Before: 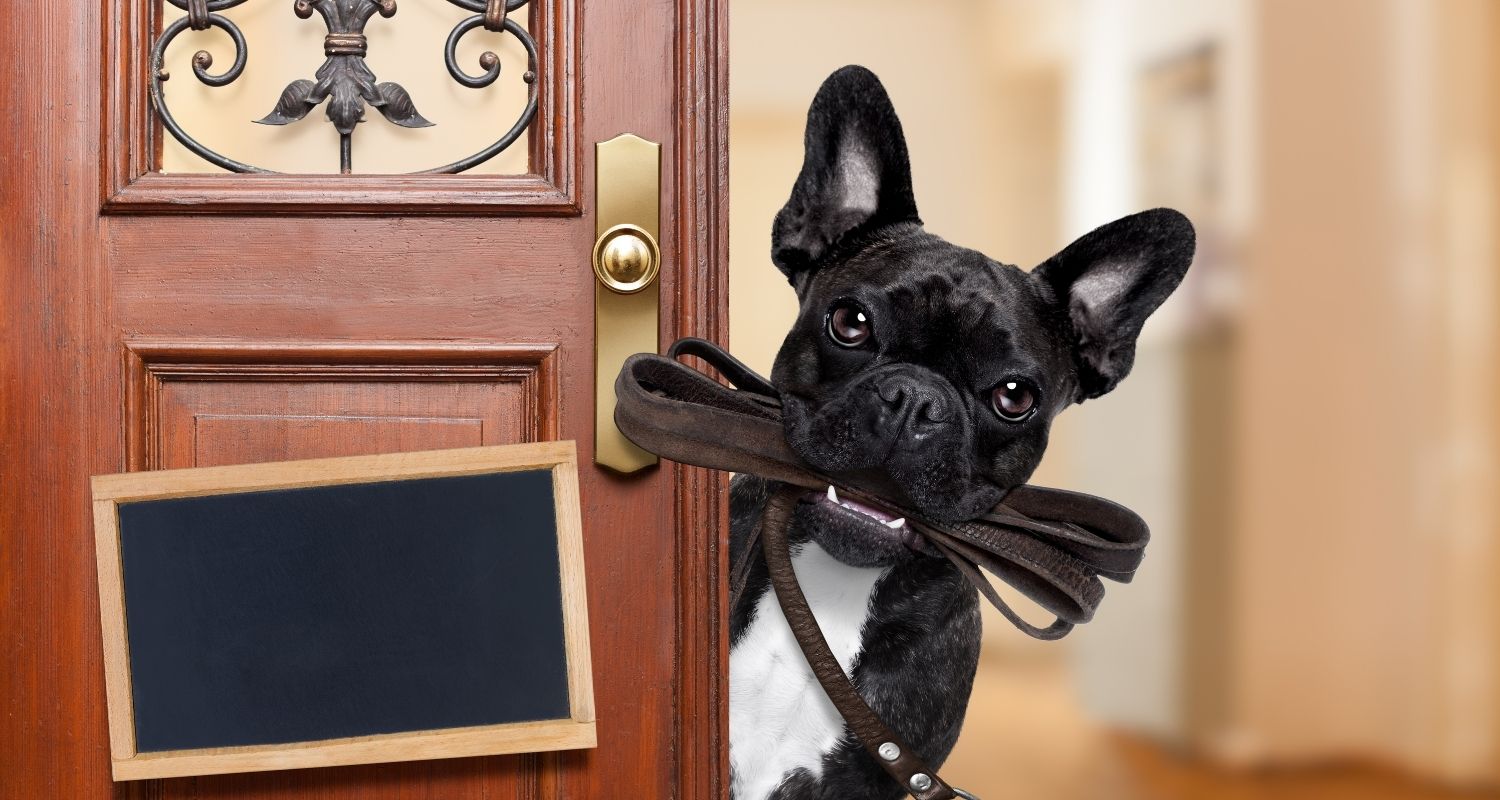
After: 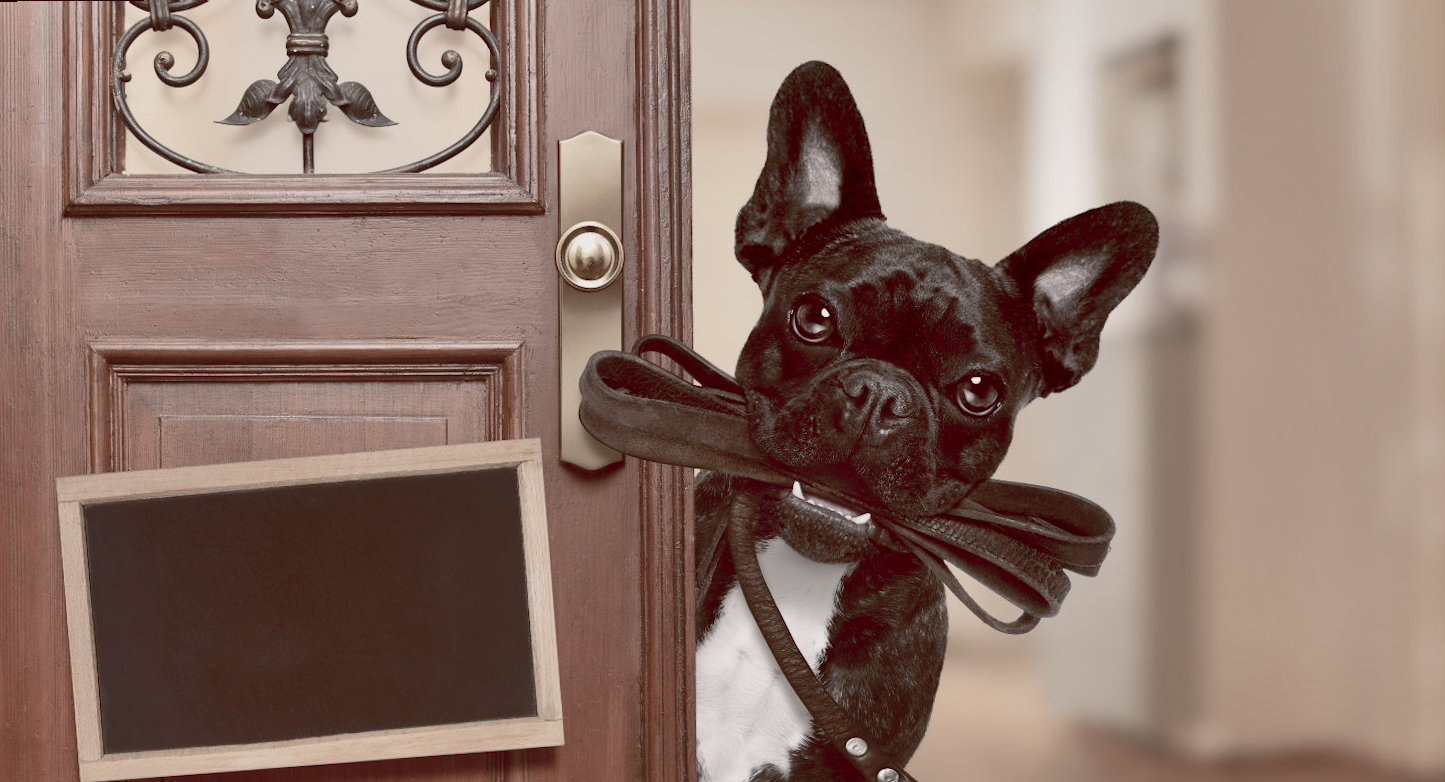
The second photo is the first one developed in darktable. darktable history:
shadows and highlights: shadows 43.71, white point adjustment -1.46, soften with gaussian
rotate and perspective: rotation -0.45°, automatic cropping original format, crop left 0.008, crop right 0.992, crop top 0.012, crop bottom 0.988
color balance rgb: shadows lift › luminance 1%, shadows lift › chroma 0.2%, shadows lift › hue 20°, power › luminance 1%, power › chroma 0.4%, power › hue 34°, highlights gain › luminance 0.8%, highlights gain › chroma 0.4%, highlights gain › hue 44°, global offset › chroma 0.4%, global offset › hue 34°, white fulcrum 0.08 EV, linear chroma grading › shadows -7%, linear chroma grading › highlights -7%, linear chroma grading › global chroma -10%, linear chroma grading › mid-tones -8%, perceptual saturation grading › global saturation -28%, perceptual saturation grading › highlights -20%, perceptual saturation grading › mid-tones -24%, perceptual saturation grading › shadows -24%, perceptual brilliance grading › global brilliance -1%, perceptual brilliance grading › highlights -1%, perceptual brilliance grading › mid-tones -1%, perceptual brilliance grading › shadows -1%, global vibrance -17%, contrast -6%
crop and rotate: left 1.774%, right 0.633%, bottom 1.28%
